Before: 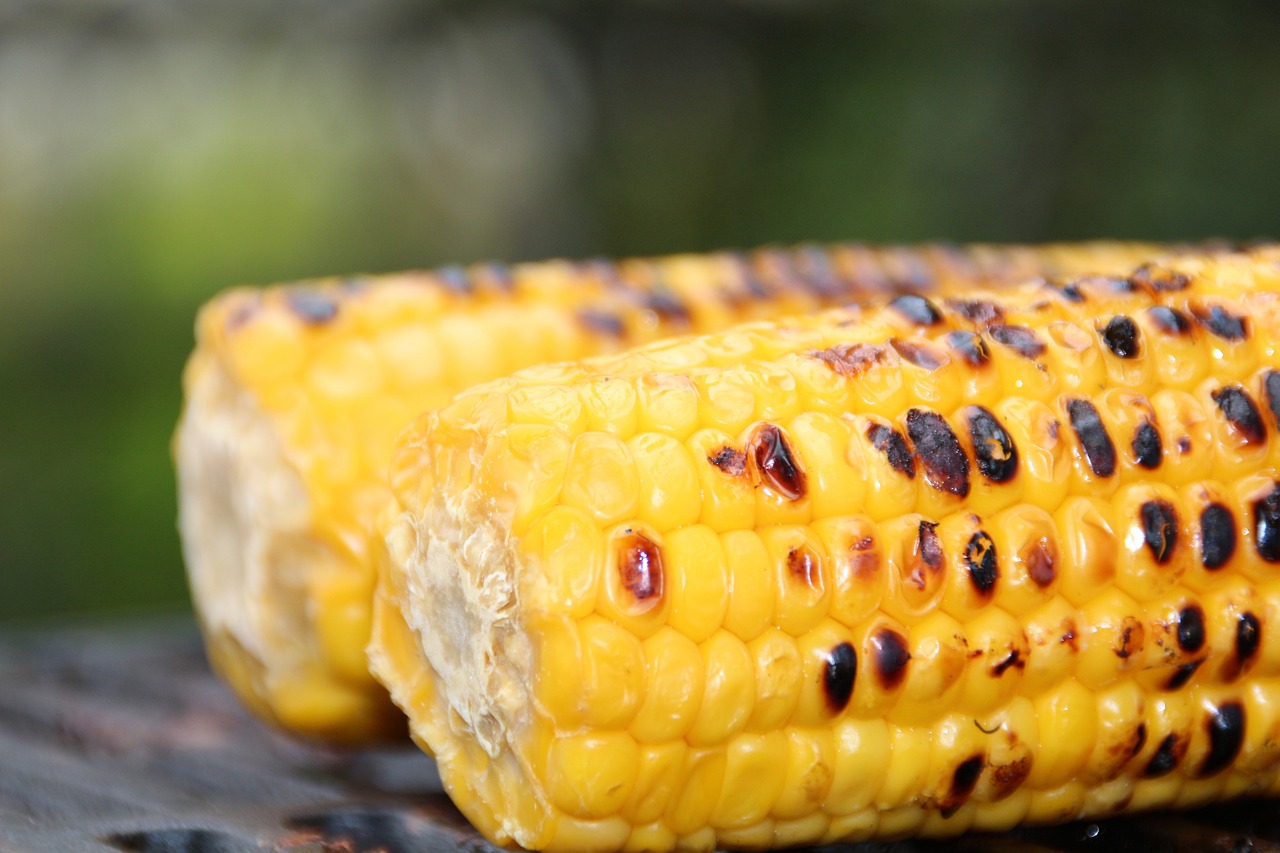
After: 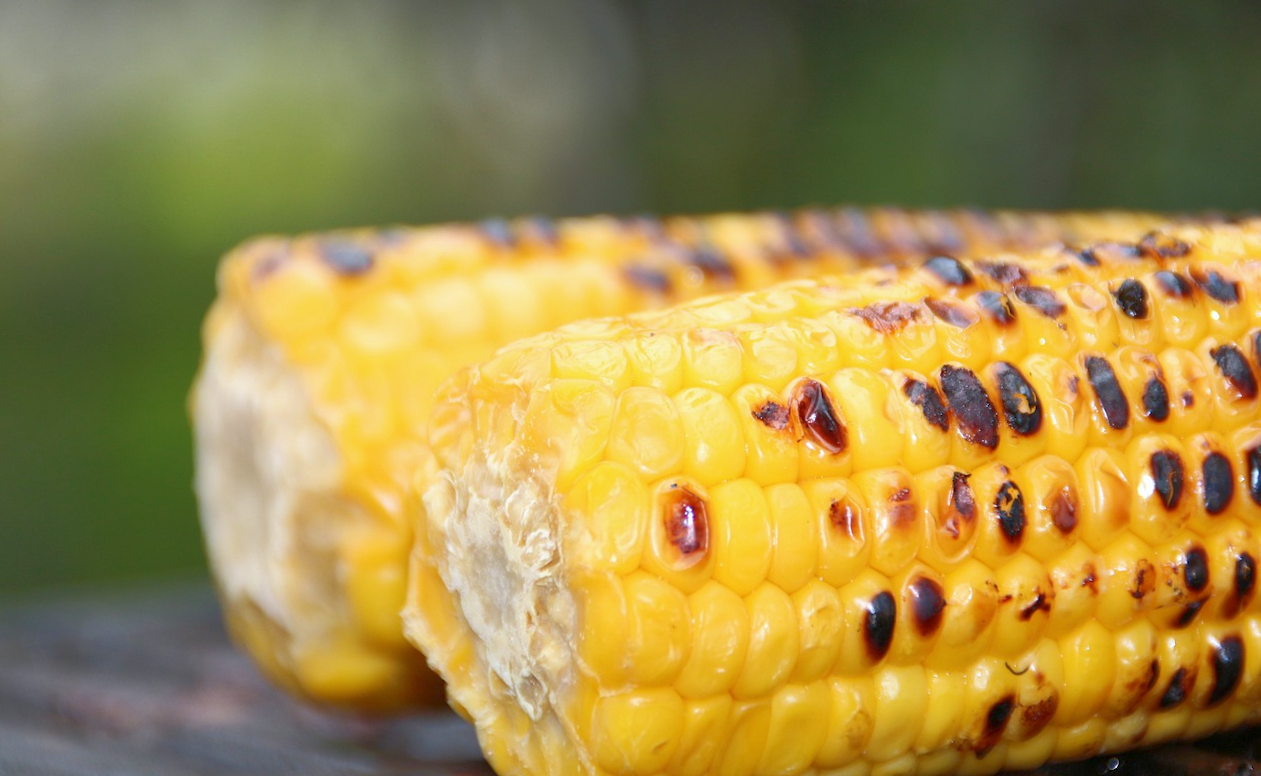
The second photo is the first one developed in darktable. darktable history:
rgb curve: curves: ch0 [(0, 0) (0.072, 0.166) (0.217, 0.293) (0.414, 0.42) (1, 1)], compensate middle gray true, preserve colors basic power
rotate and perspective: rotation -0.013°, lens shift (vertical) -0.027, lens shift (horizontal) 0.178, crop left 0.016, crop right 0.989, crop top 0.082, crop bottom 0.918
white balance: red 0.988, blue 1.017
